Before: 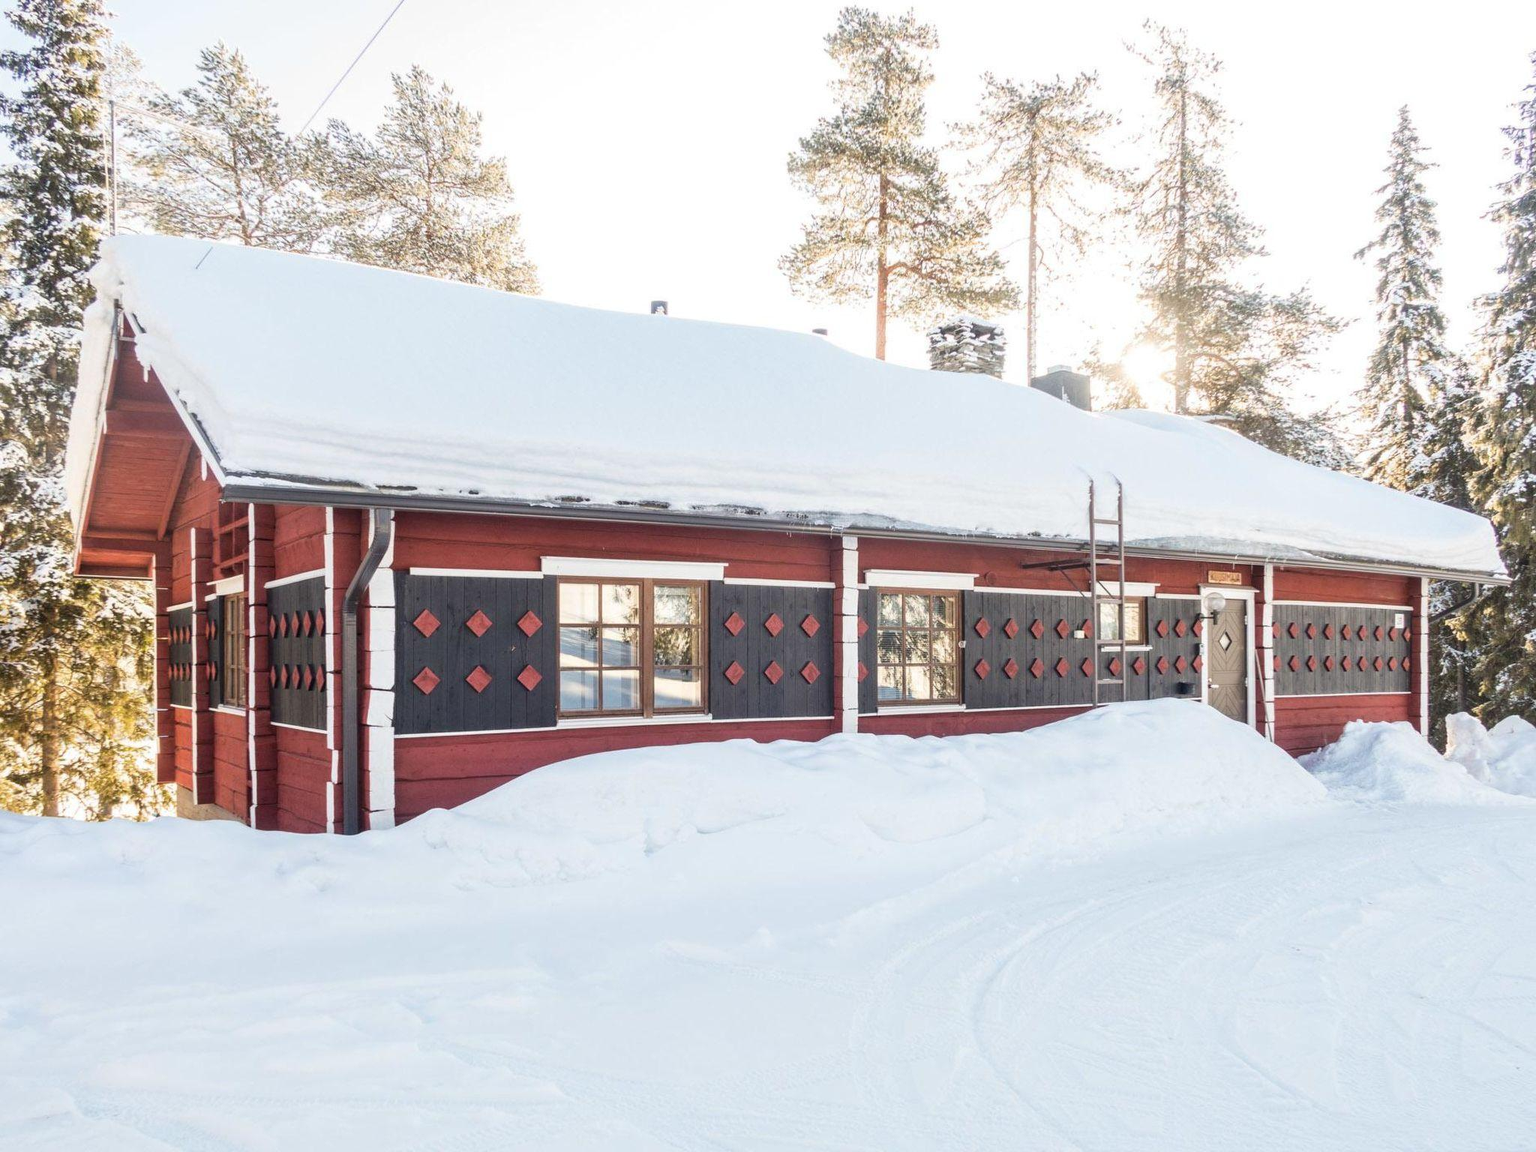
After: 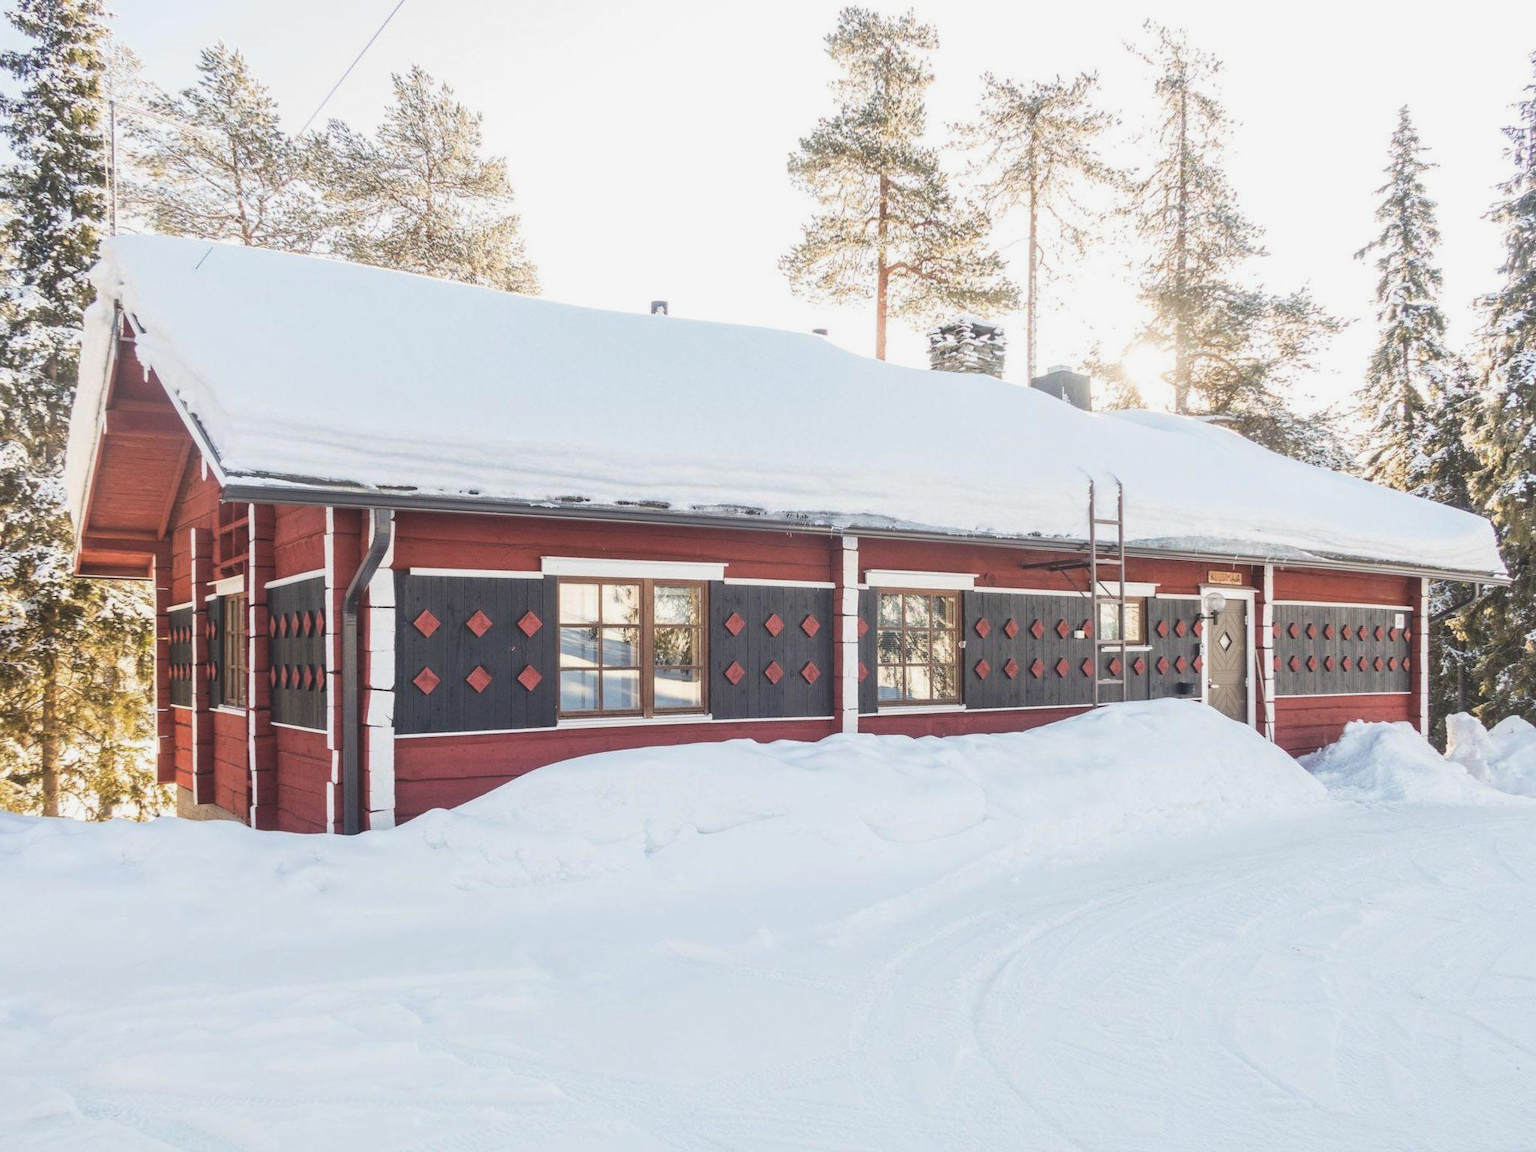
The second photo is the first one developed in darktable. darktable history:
exposure: black level correction -0.015, exposure -0.13 EV, compensate highlight preservation false
